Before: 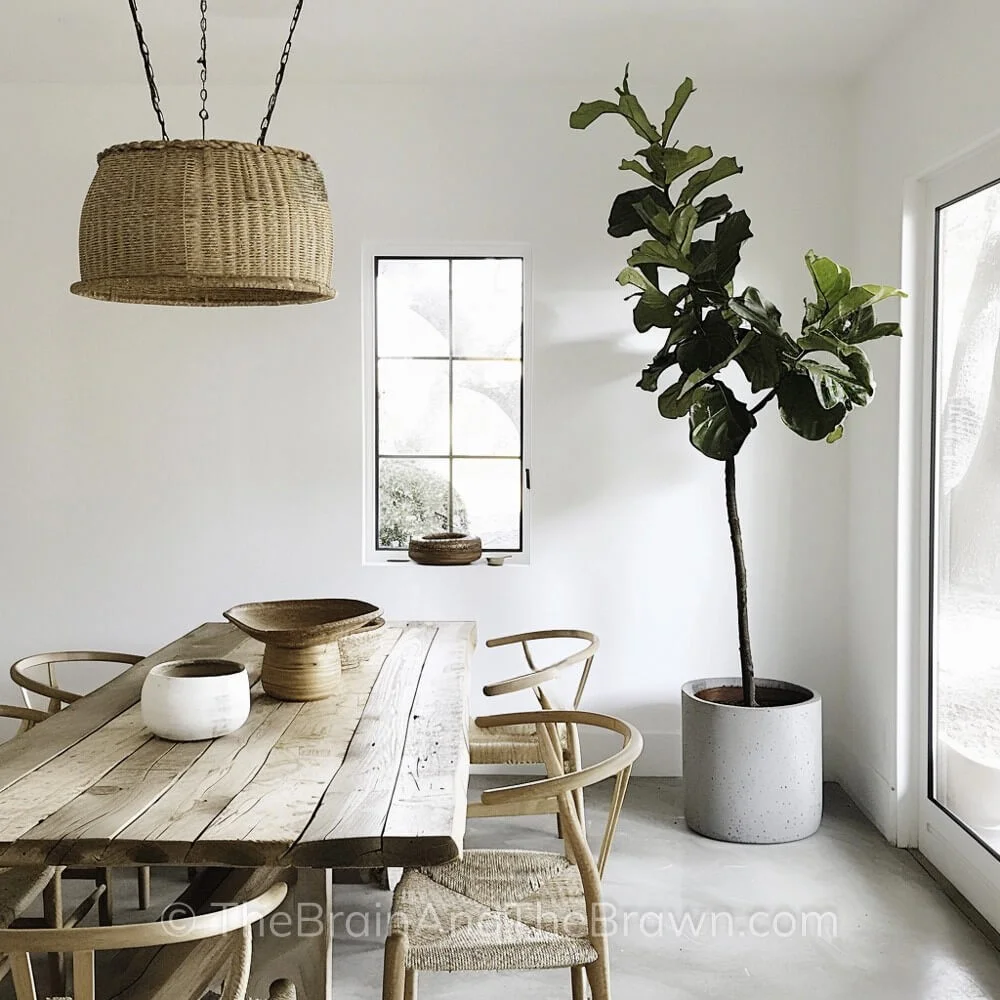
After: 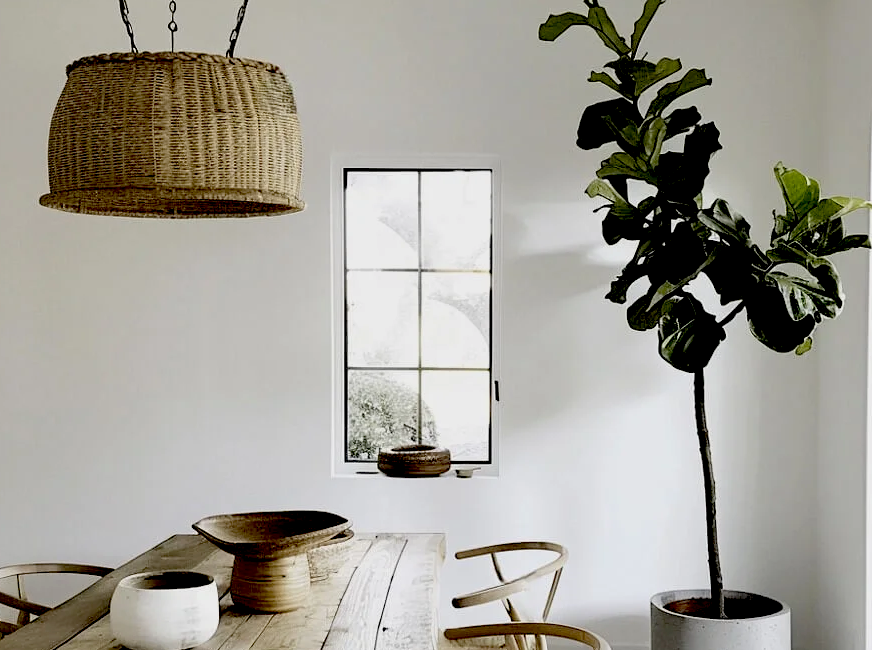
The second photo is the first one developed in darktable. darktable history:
crop: left 3.111%, top 8.827%, right 9.61%, bottom 26.095%
exposure: black level correction 0.045, exposure -0.231 EV, compensate exposure bias true, compensate highlight preservation false
